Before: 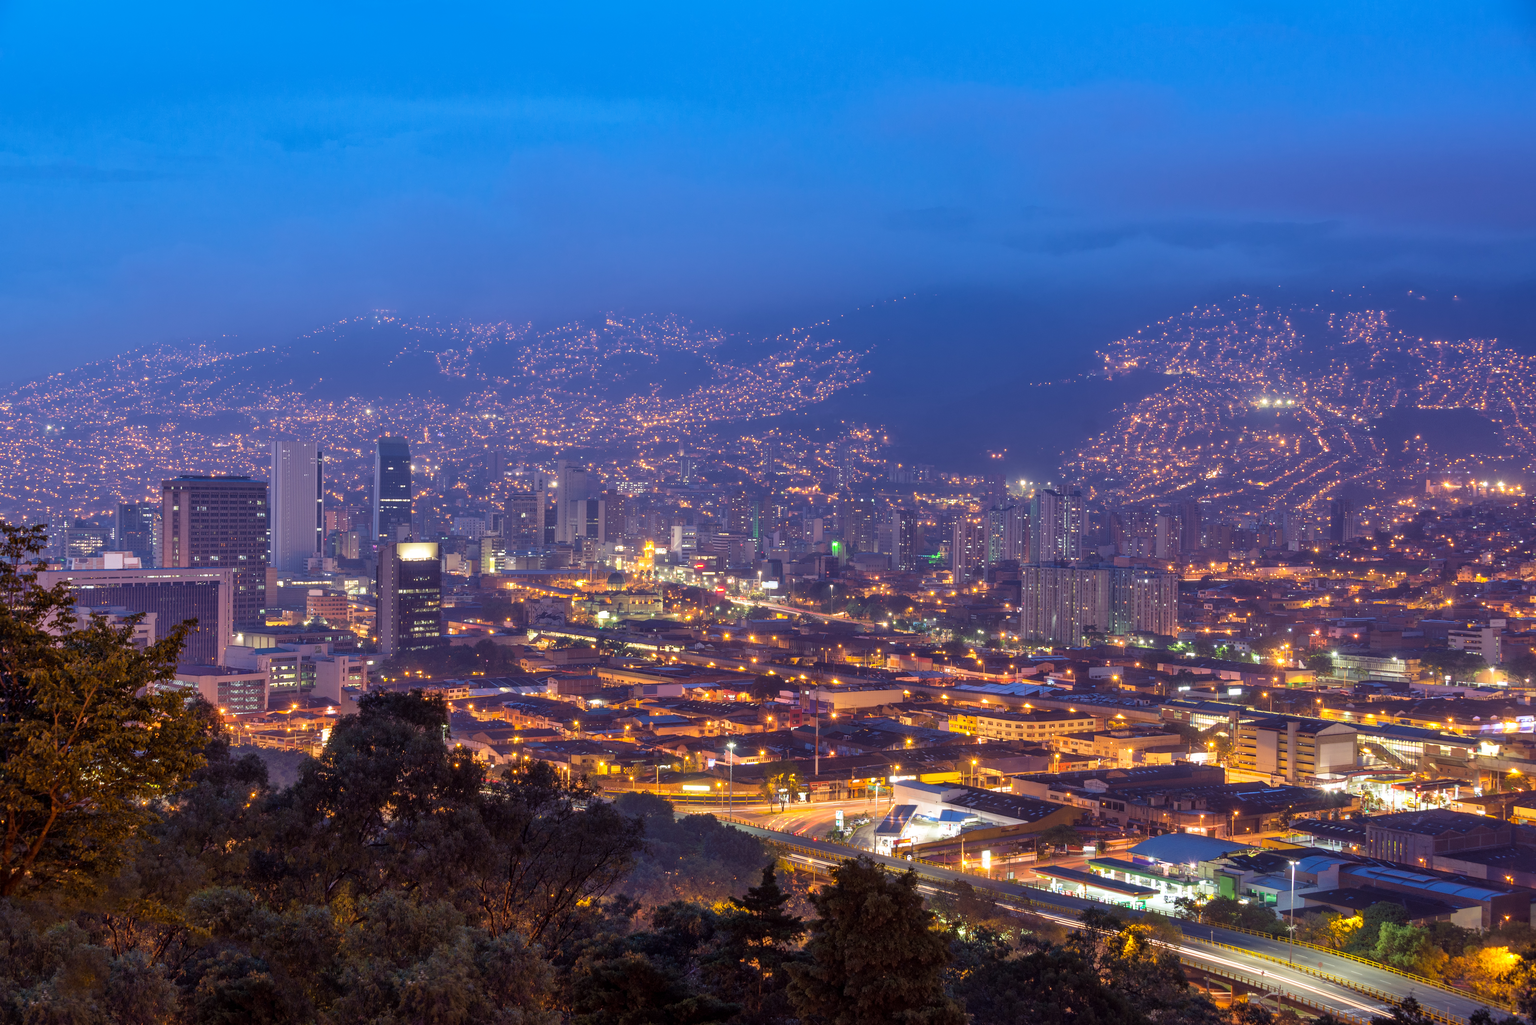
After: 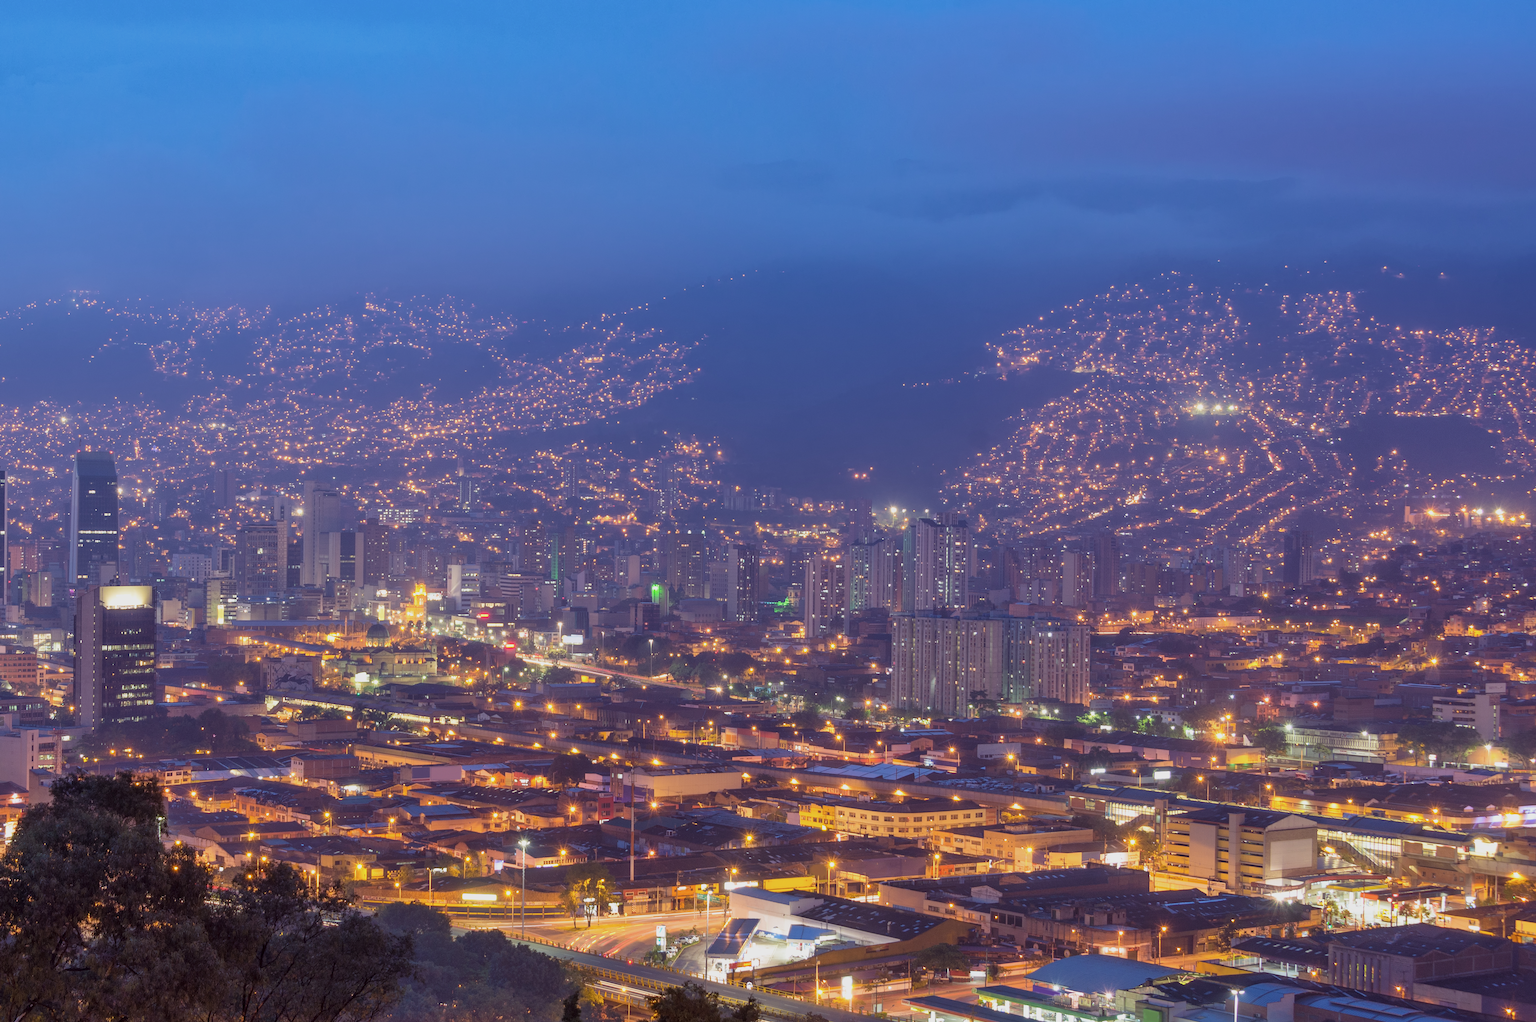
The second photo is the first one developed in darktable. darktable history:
crop and rotate: left 20.74%, top 7.912%, right 0.375%, bottom 13.378%
color balance: contrast -15%
rgb curve: mode RGB, independent channels
